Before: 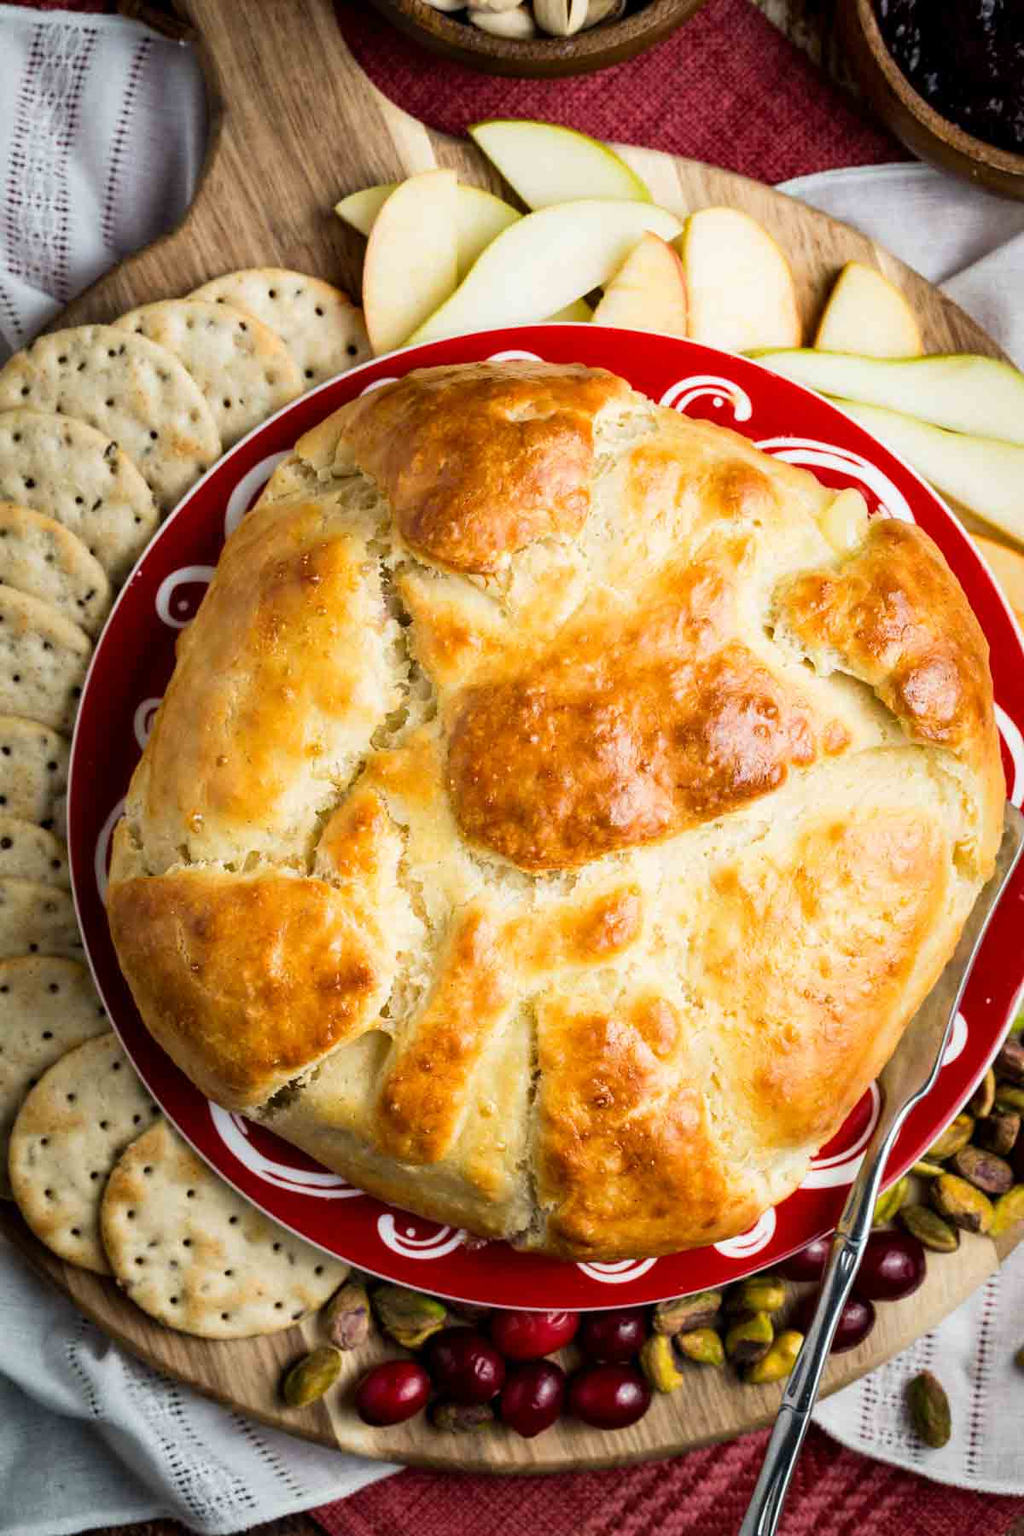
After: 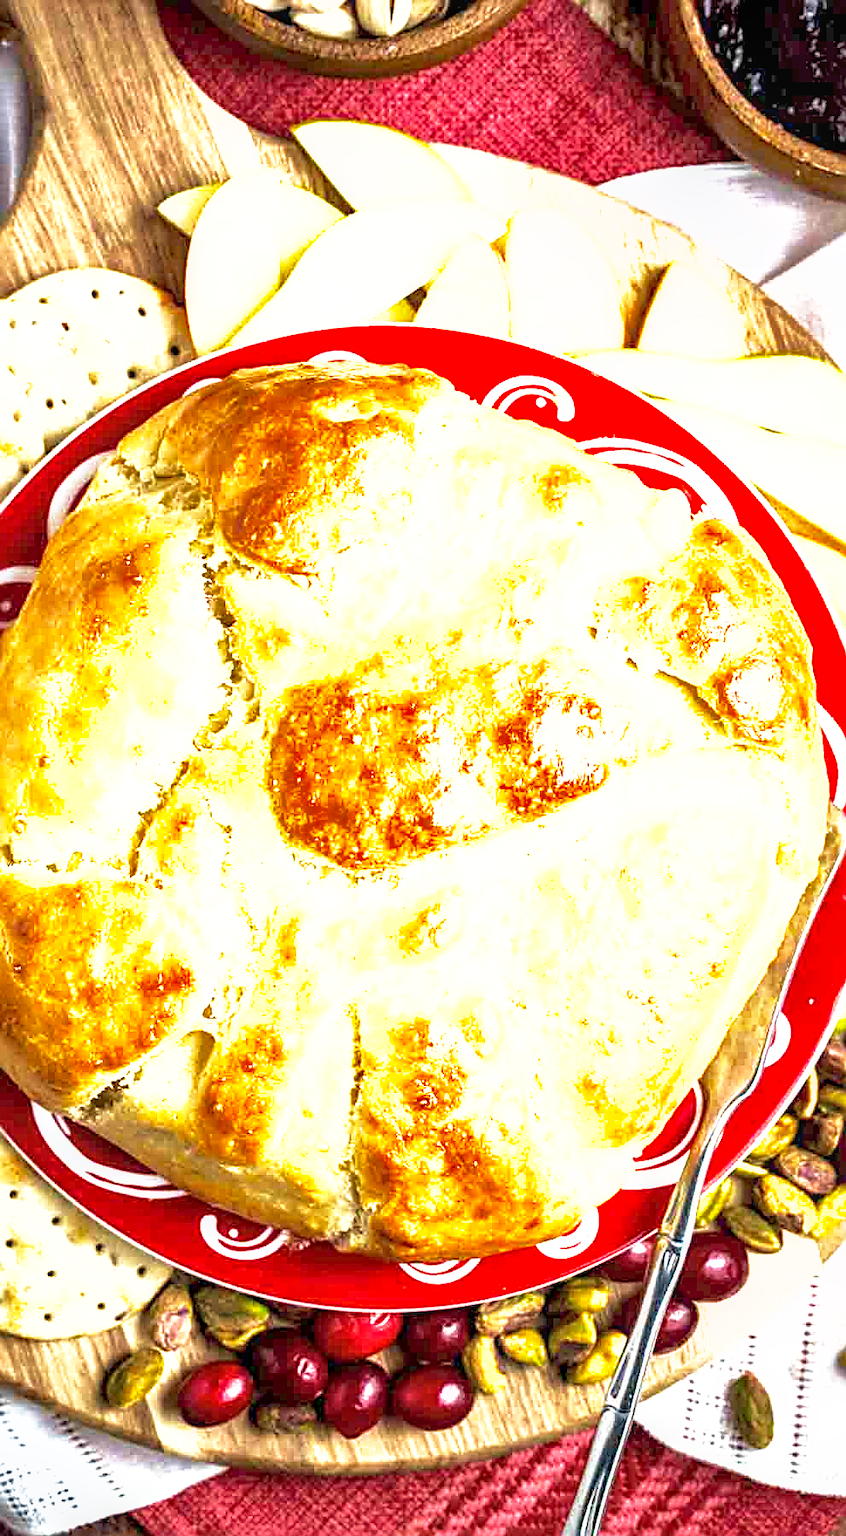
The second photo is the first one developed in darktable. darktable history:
shadows and highlights: on, module defaults
crop: left 17.334%, bottom 0.027%
local contrast: on, module defaults
exposure: exposure 1.476 EV, compensate highlight preservation false
velvia: on, module defaults
sharpen: radius 2.844, amount 0.722
base curve: curves: ch0 [(0, 0) (0.688, 0.865) (1, 1)], preserve colors none
